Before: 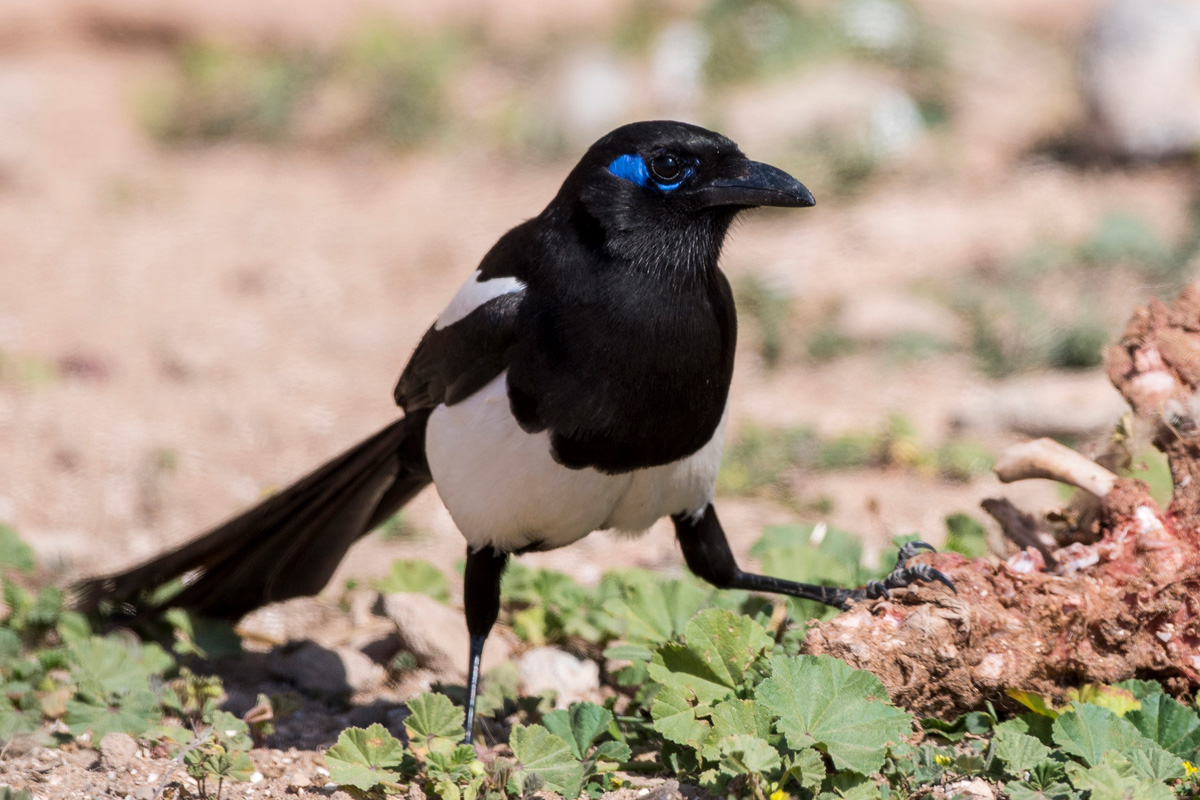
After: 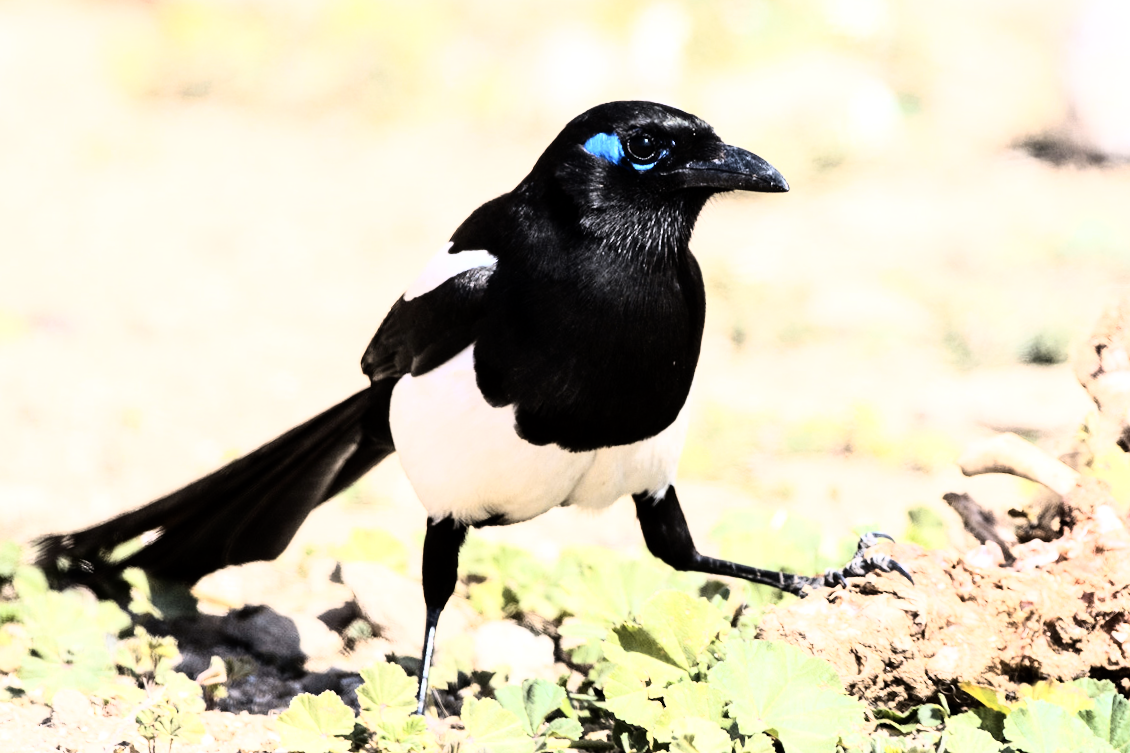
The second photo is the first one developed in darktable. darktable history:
rgb curve: curves: ch0 [(0, 0) (0.21, 0.15) (0.24, 0.21) (0.5, 0.75) (0.75, 0.96) (0.89, 0.99) (1, 1)]; ch1 [(0, 0.02) (0.21, 0.13) (0.25, 0.2) (0.5, 0.67) (0.75, 0.9) (0.89, 0.97) (1, 1)]; ch2 [(0, 0.02) (0.21, 0.13) (0.25, 0.2) (0.5, 0.67) (0.75, 0.9) (0.89, 0.97) (1, 1)], compensate middle gray true
contrast brightness saturation: contrast 0.1, saturation -0.36
exposure: exposure 0.785 EV, compensate highlight preservation false
color contrast: green-magenta contrast 0.85, blue-yellow contrast 1.25, unbound 0
crop and rotate: angle -2.38°
